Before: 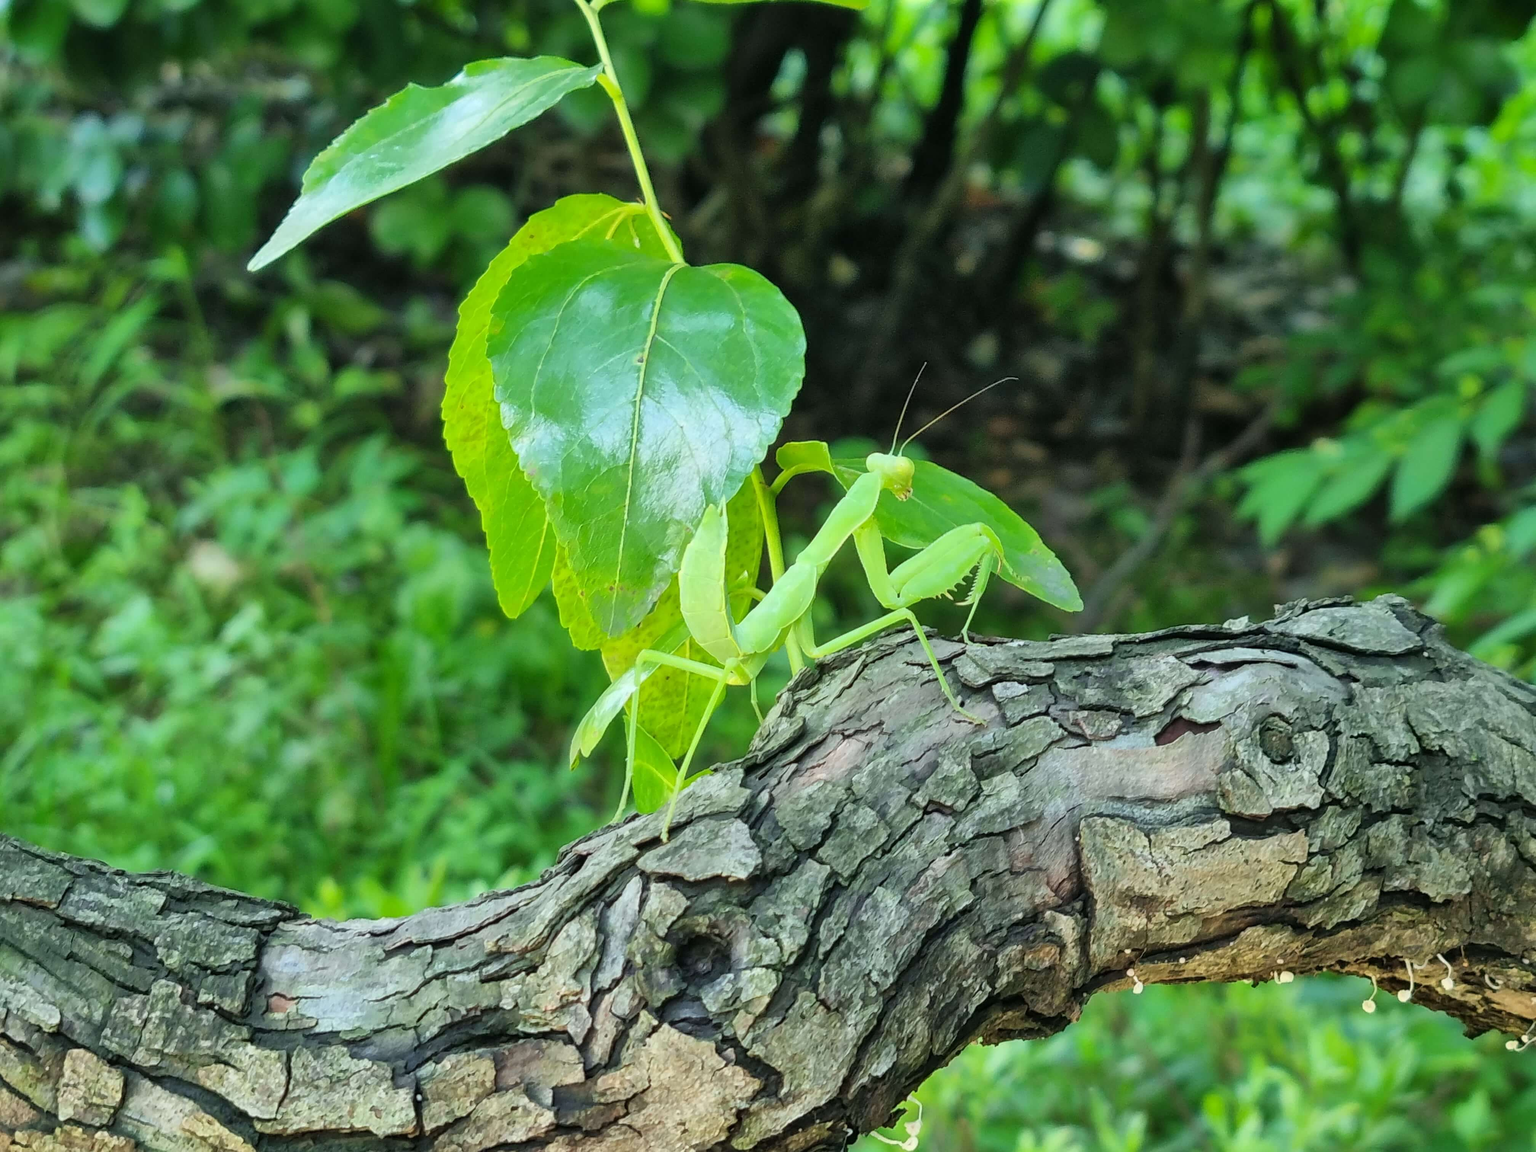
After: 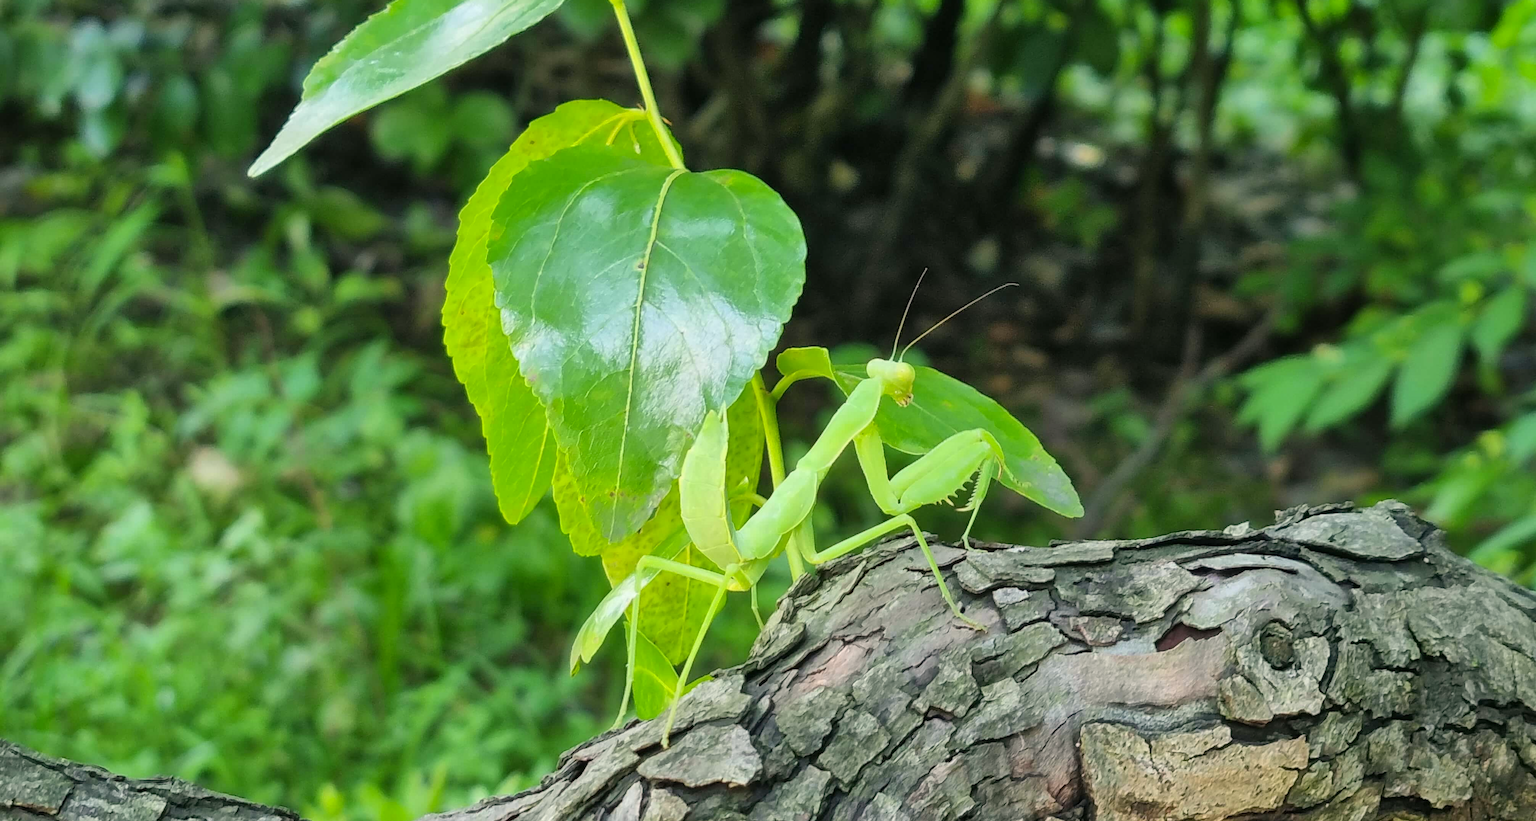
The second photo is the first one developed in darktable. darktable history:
crop and rotate: top 8.226%, bottom 20.47%
color correction: highlights a* 5.8, highlights b* 4.89
